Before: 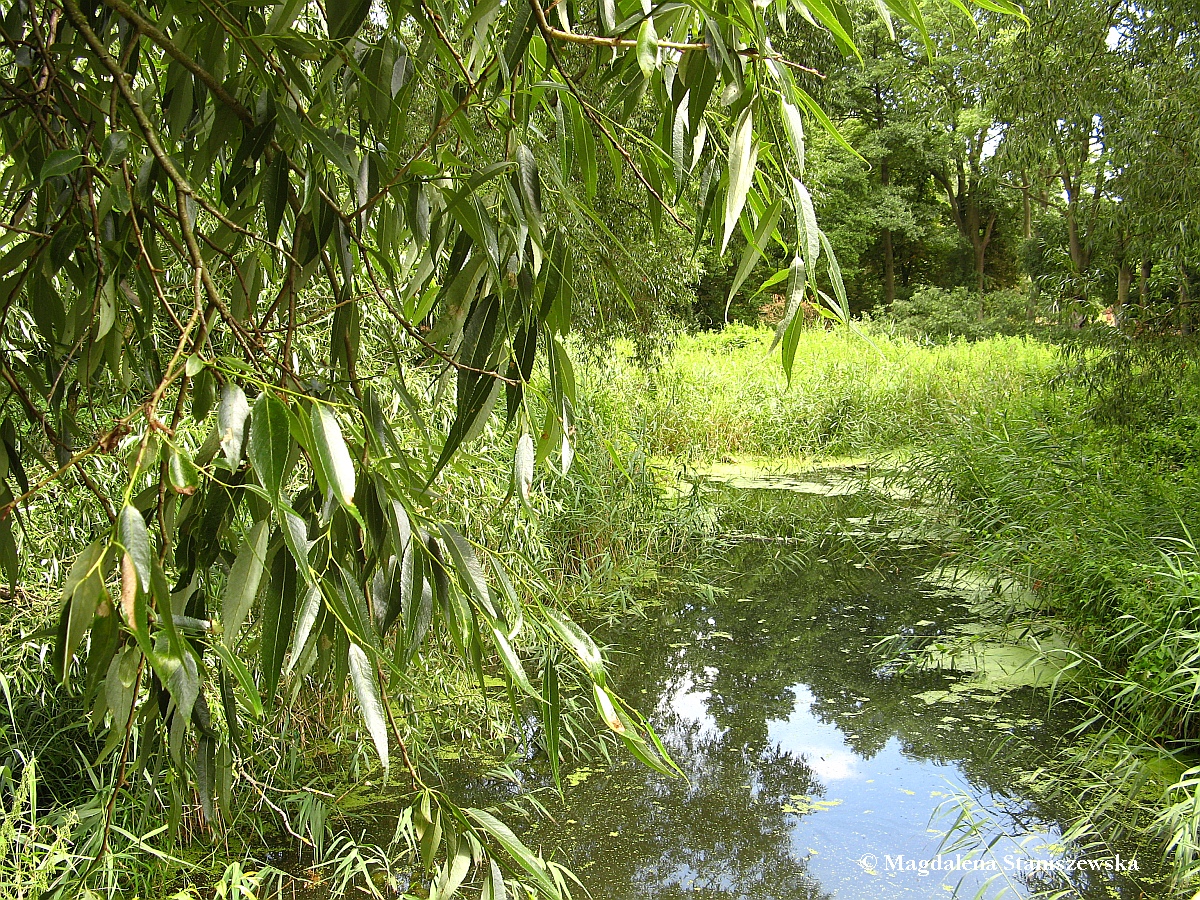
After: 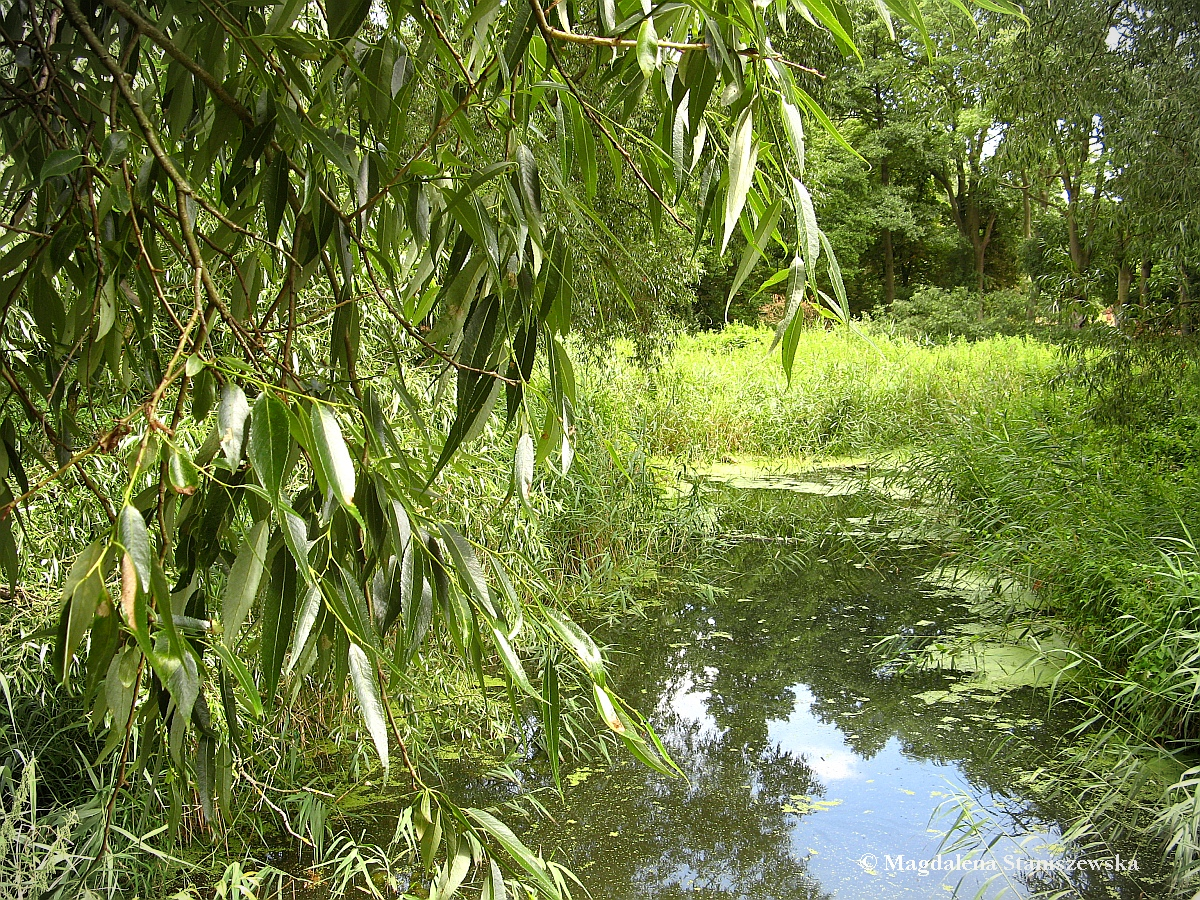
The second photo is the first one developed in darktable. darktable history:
vignetting: fall-off start 97.25%, width/height ratio 1.181, unbound false
exposure: black level correction 0.001, compensate highlight preservation false
